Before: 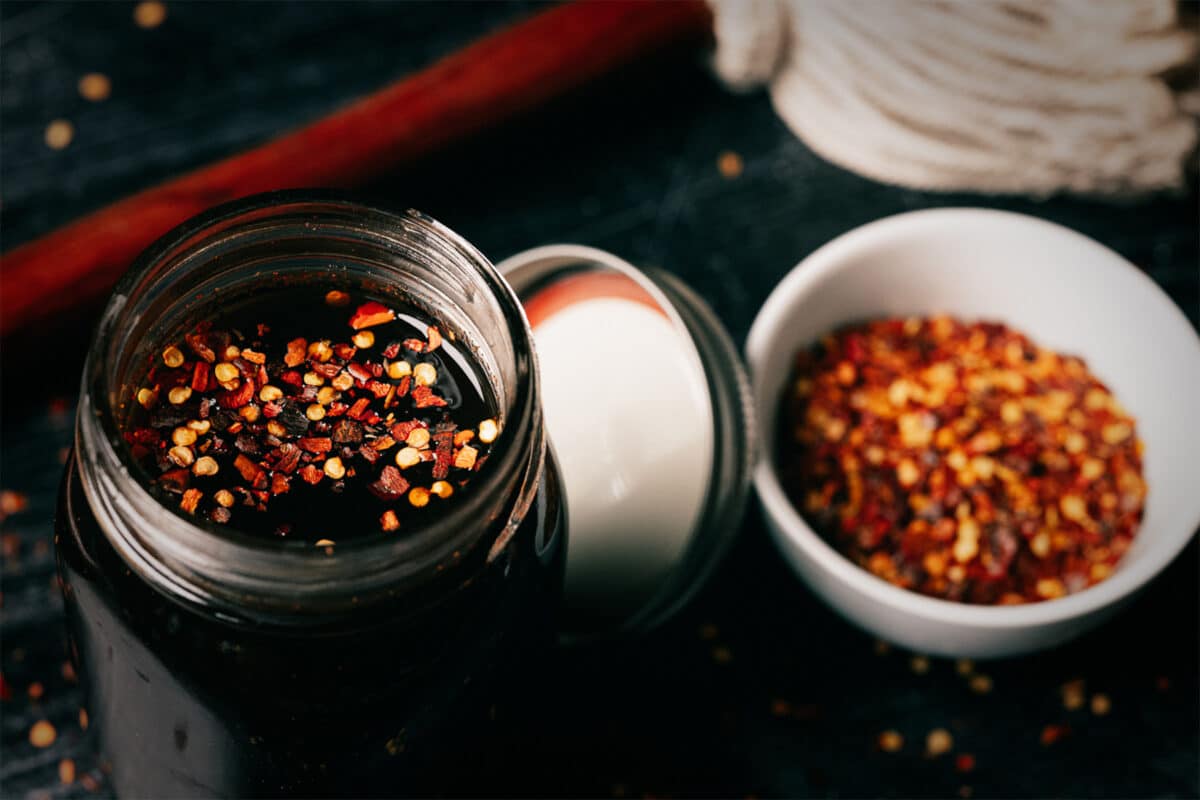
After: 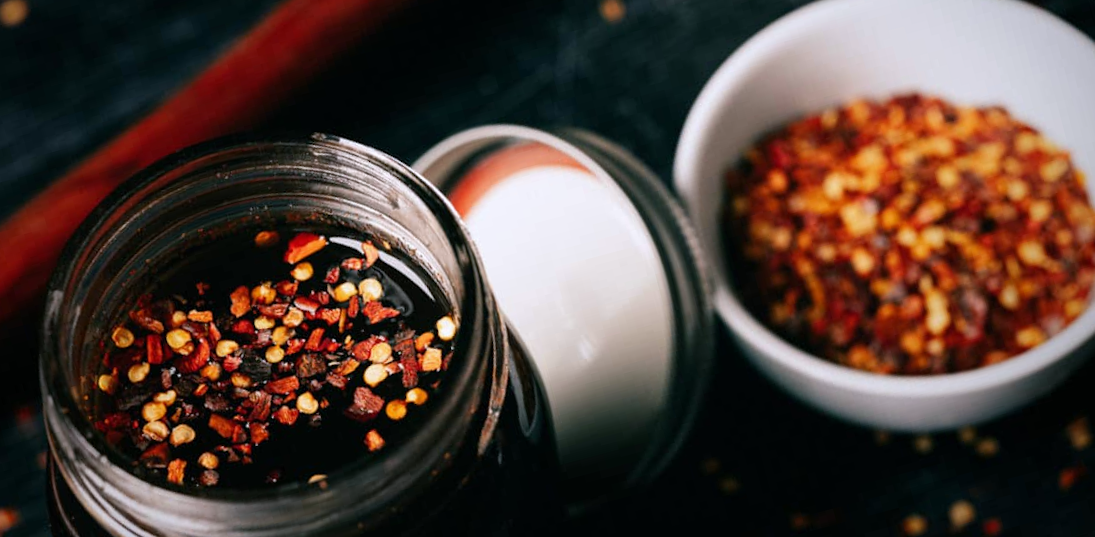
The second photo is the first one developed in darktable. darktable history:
rotate and perspective: rotation -14.8°, crop left 0.1, crop right 0.903, crop top 0.25, crop bottom 0.748
white balance: red 0.984, blue 1.059
